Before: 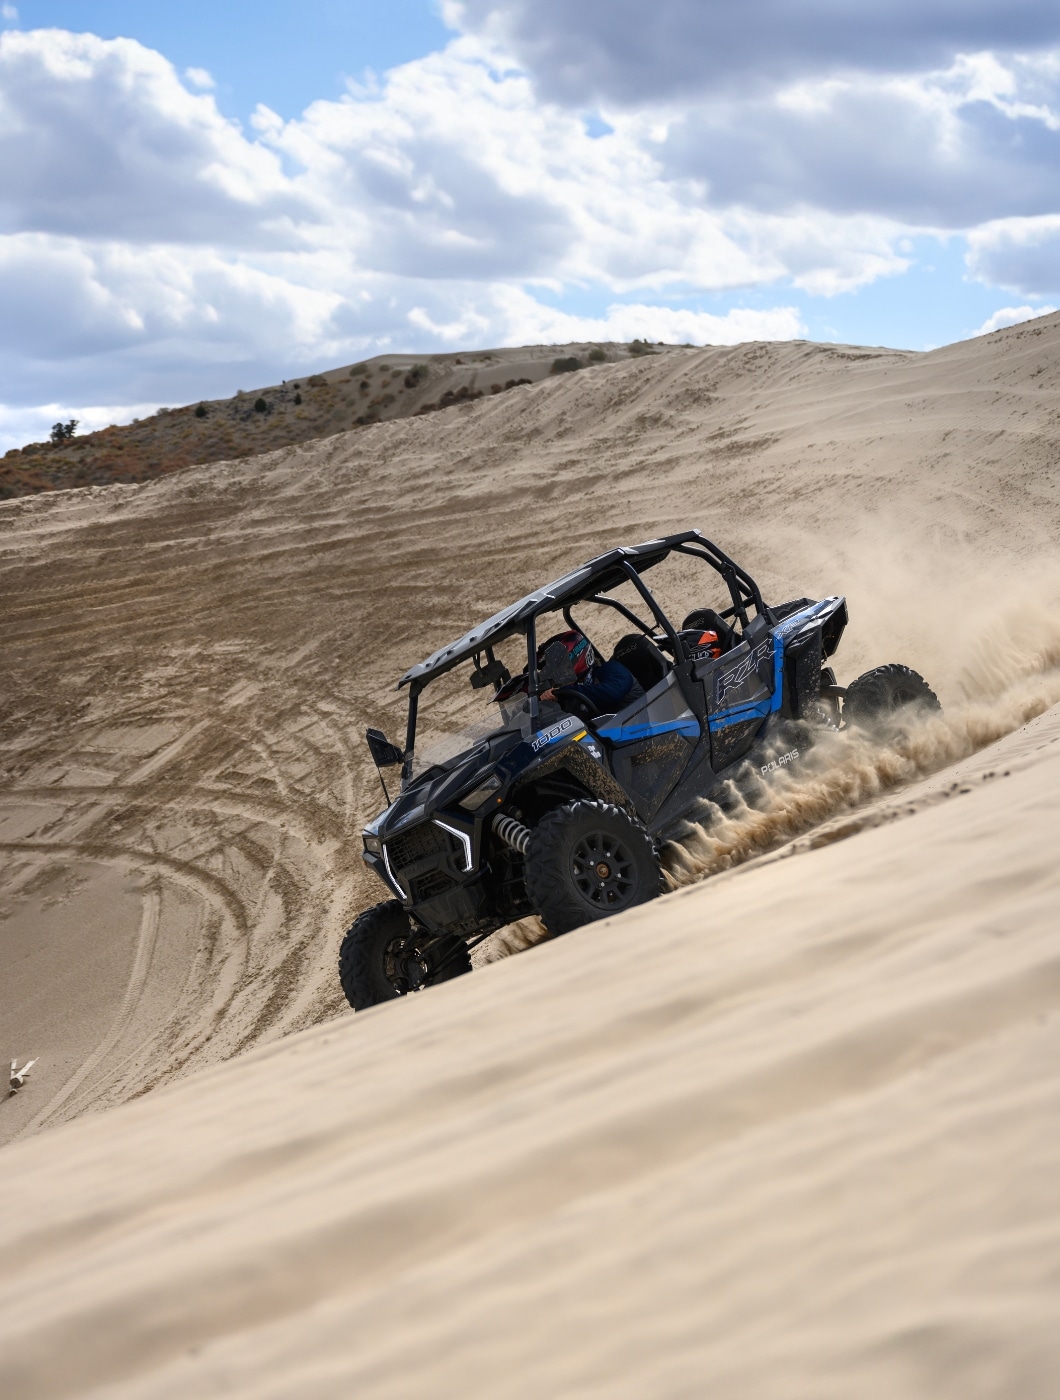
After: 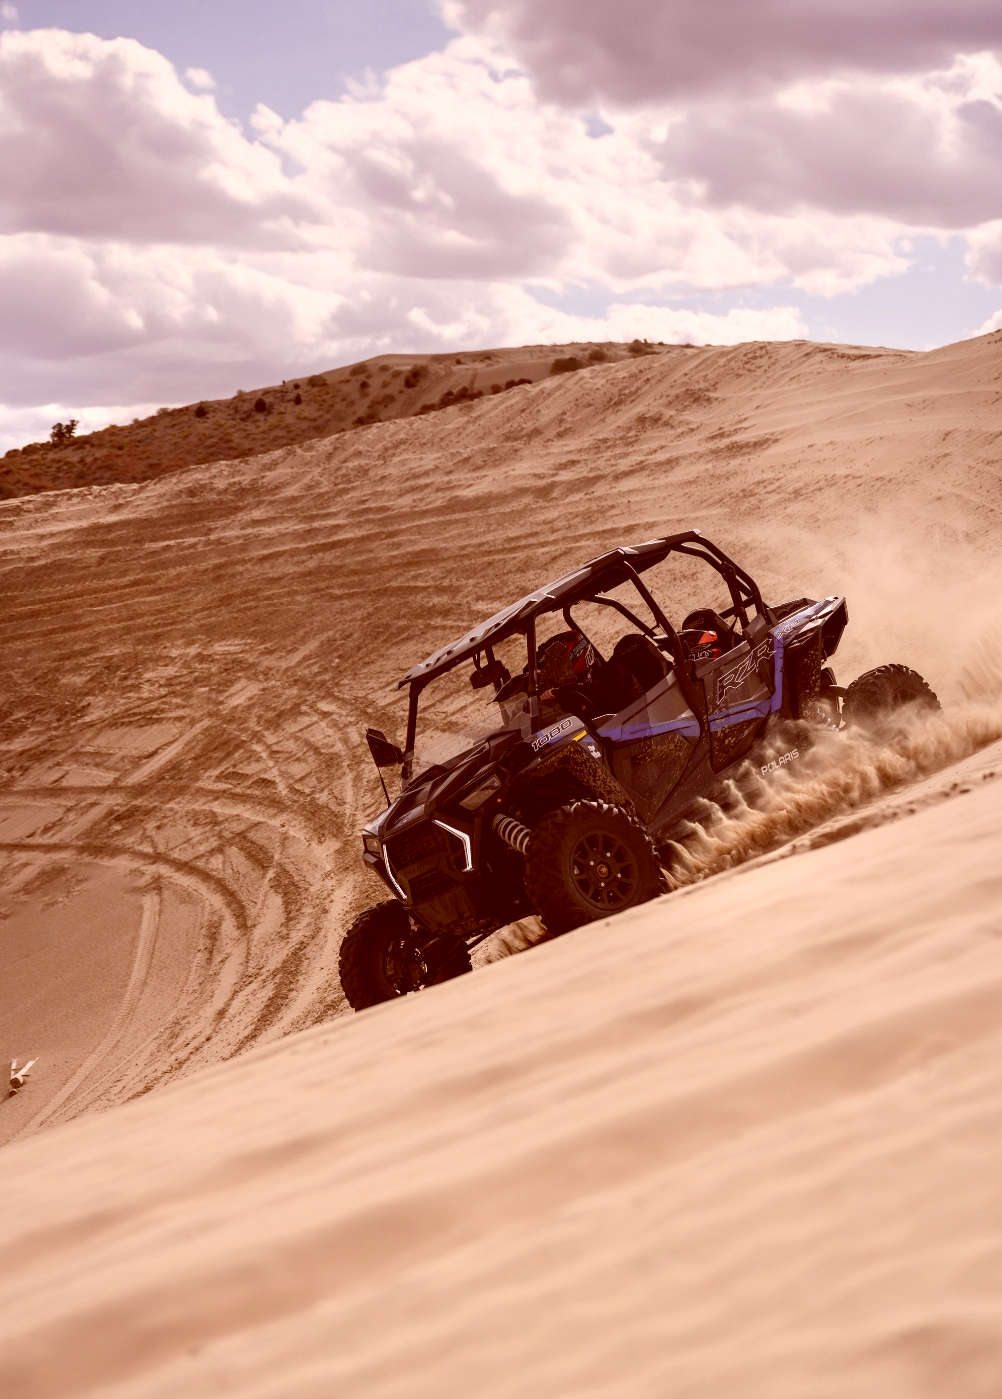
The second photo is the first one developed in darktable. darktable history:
color correction: highlights a* 9.31, highlights b* 9.07, shadows a* 39.76, shadows b* 39.24, saturation 0.782
crop and rotate: left 0%, right 5.387%
